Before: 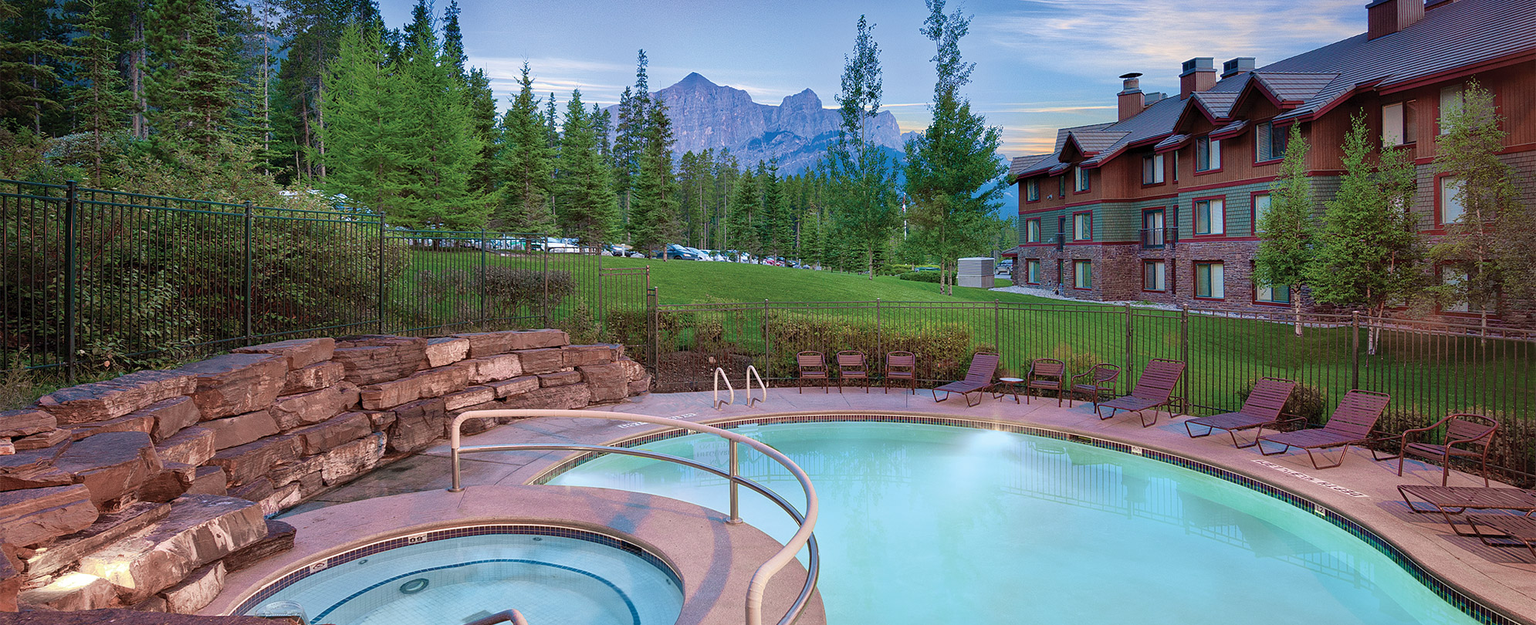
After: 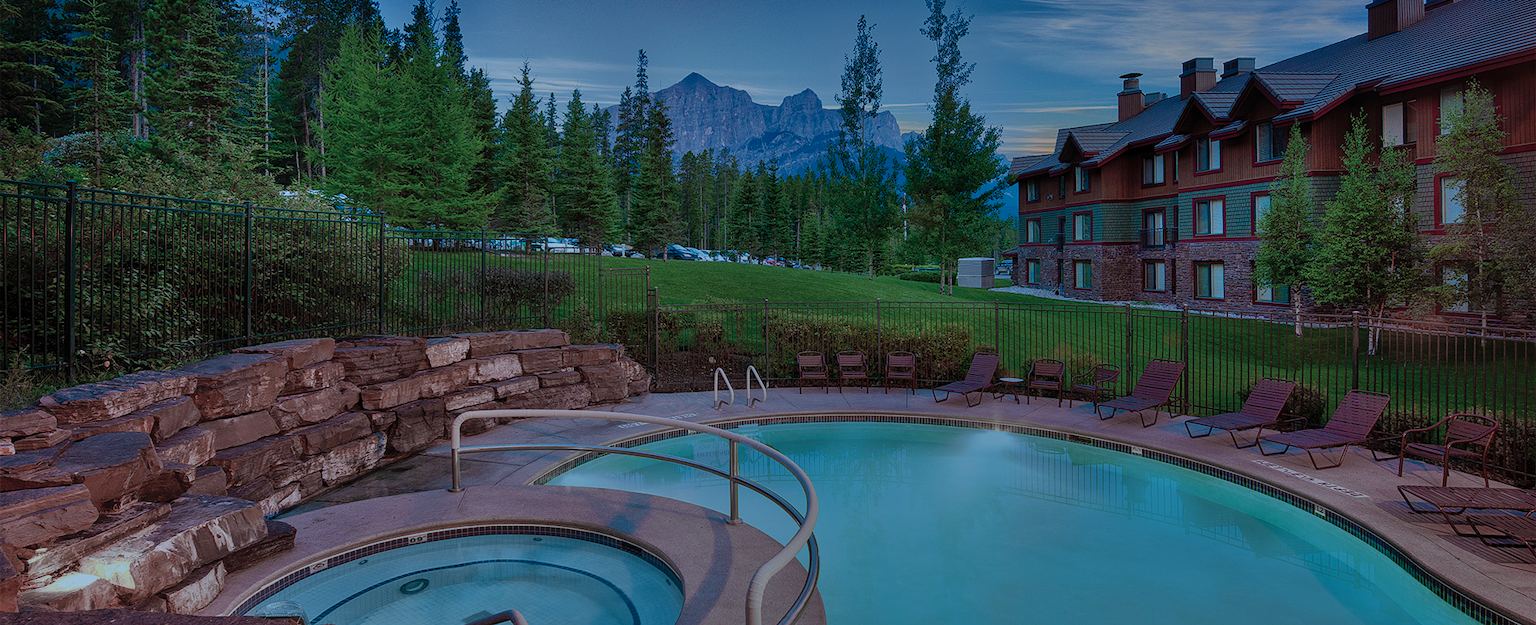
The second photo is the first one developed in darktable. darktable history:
shadows and highlights: soften with gaussian
contrast brightness saturation: contrast 0.199, brightness 0.162, saturation 0.222
color correction: highlights a* -9.77, highlights b* -21.99
exposure: exposure -2.439 EV, compensate highlight preservation false
local contrast: detail 130%
contrast equalizer: y [[0.609, 0.611, 0.615, 0.613, 0.607, 0.603], [0.504, 0.498, 0.496, 0.499, 0.506, 0.516], [0 ×6], [0 ×6], [0 ×6]], mix -0.304
